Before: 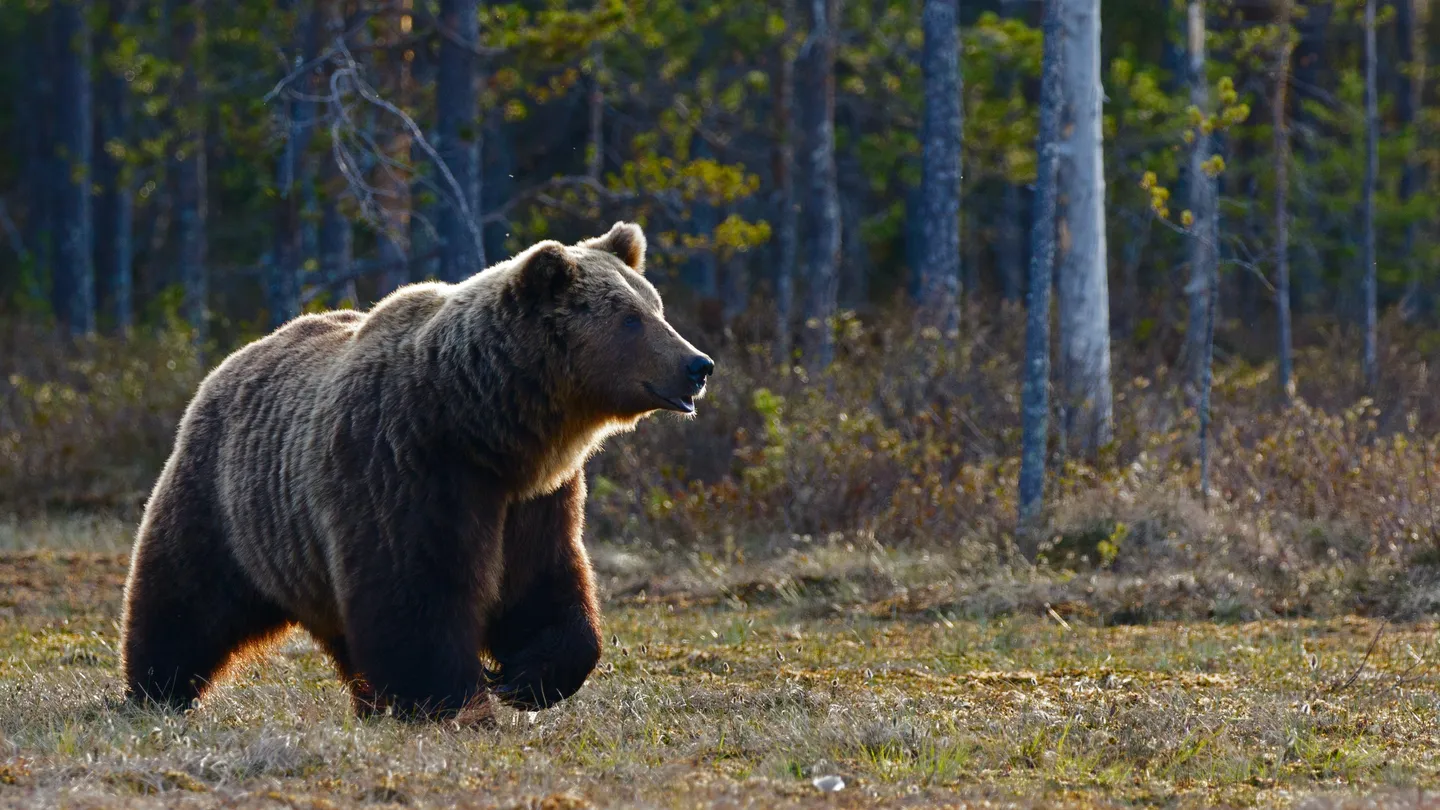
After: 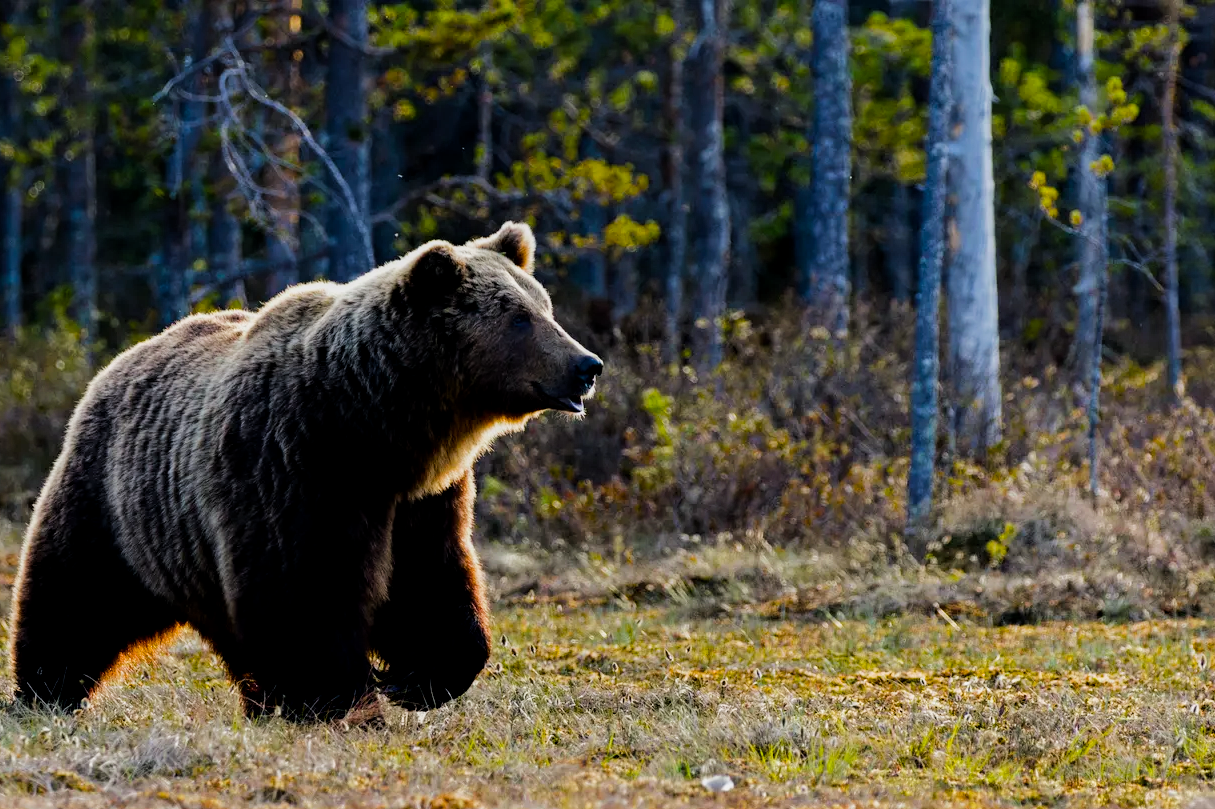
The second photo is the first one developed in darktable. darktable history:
filmic rgb: black relative exposure -5.07 EV, white relative exposure 3.95 EV, threshold 5.97 EV, hardness 2.89, contrast 1.3, highlights saturation mix -11.41%, enable highlight reconstruction true
tone equalizer: edges refinement/feathering 500, mask exposure compensation -1.57 EV, preserve details no
exposure: exposure -0.011 EV, compensate exposure bias true, compensate highlight preservation false
crop: left 7.724%, right 7.848%
local contrast: highlights 63%, shadows 104%, detail 106%, midtone range 0.535
color balance rgb: perceptual saturation grading › global saturation 30.312%, perceptual brilliance grading › global brilliance 9.243%, perceptual brilliance grading › shadows 14.777%
